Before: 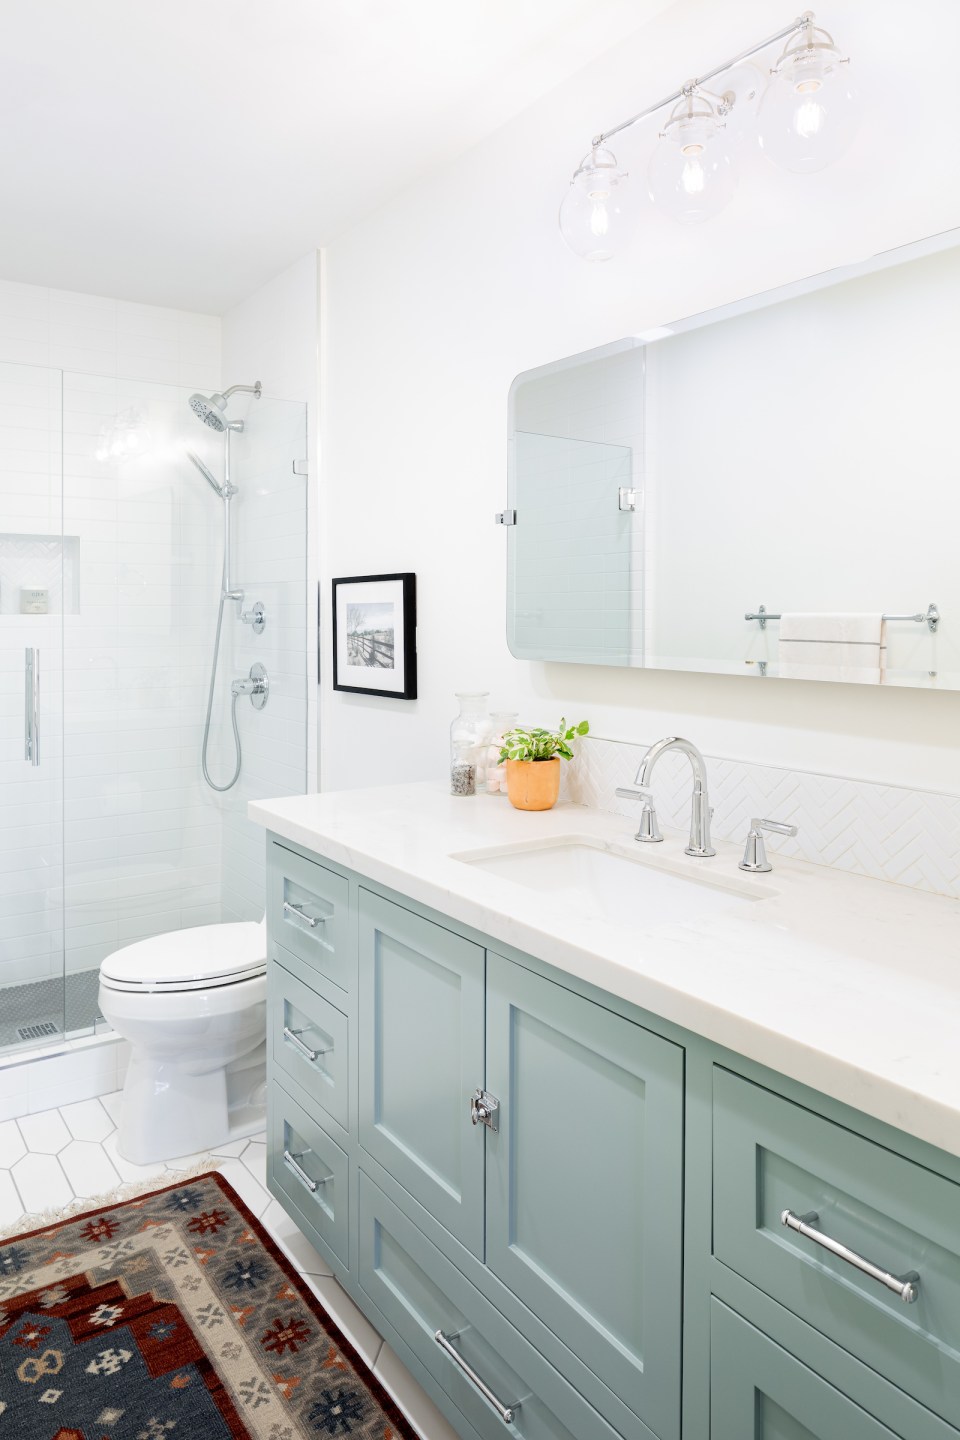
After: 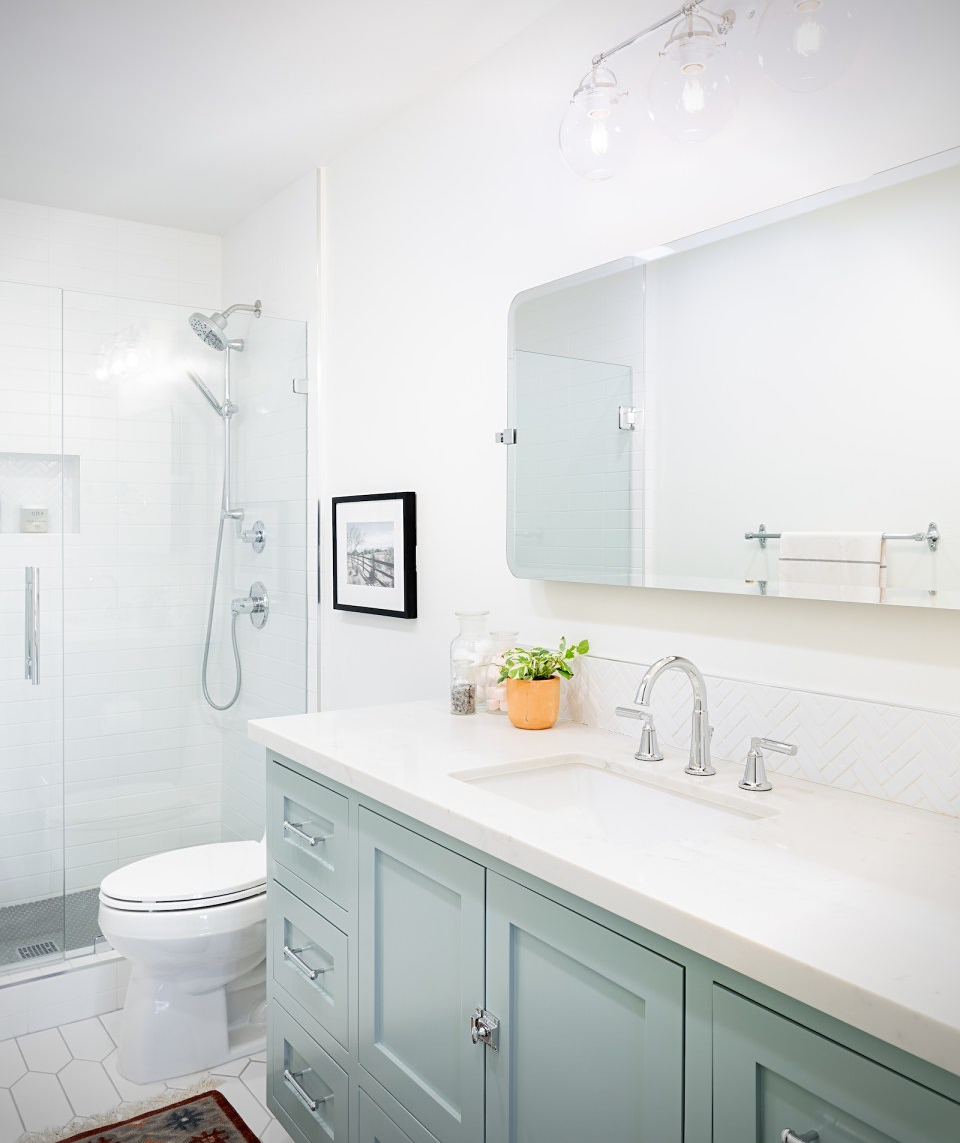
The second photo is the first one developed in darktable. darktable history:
vignetting: fall-off start 97.23%, saturation -0.024, center (-0.033, -0.042), width/height ratio 1.179, unbound false
crop and rotate: top 5.667%, bottom 14.937%
sharpen: amount 0.2
